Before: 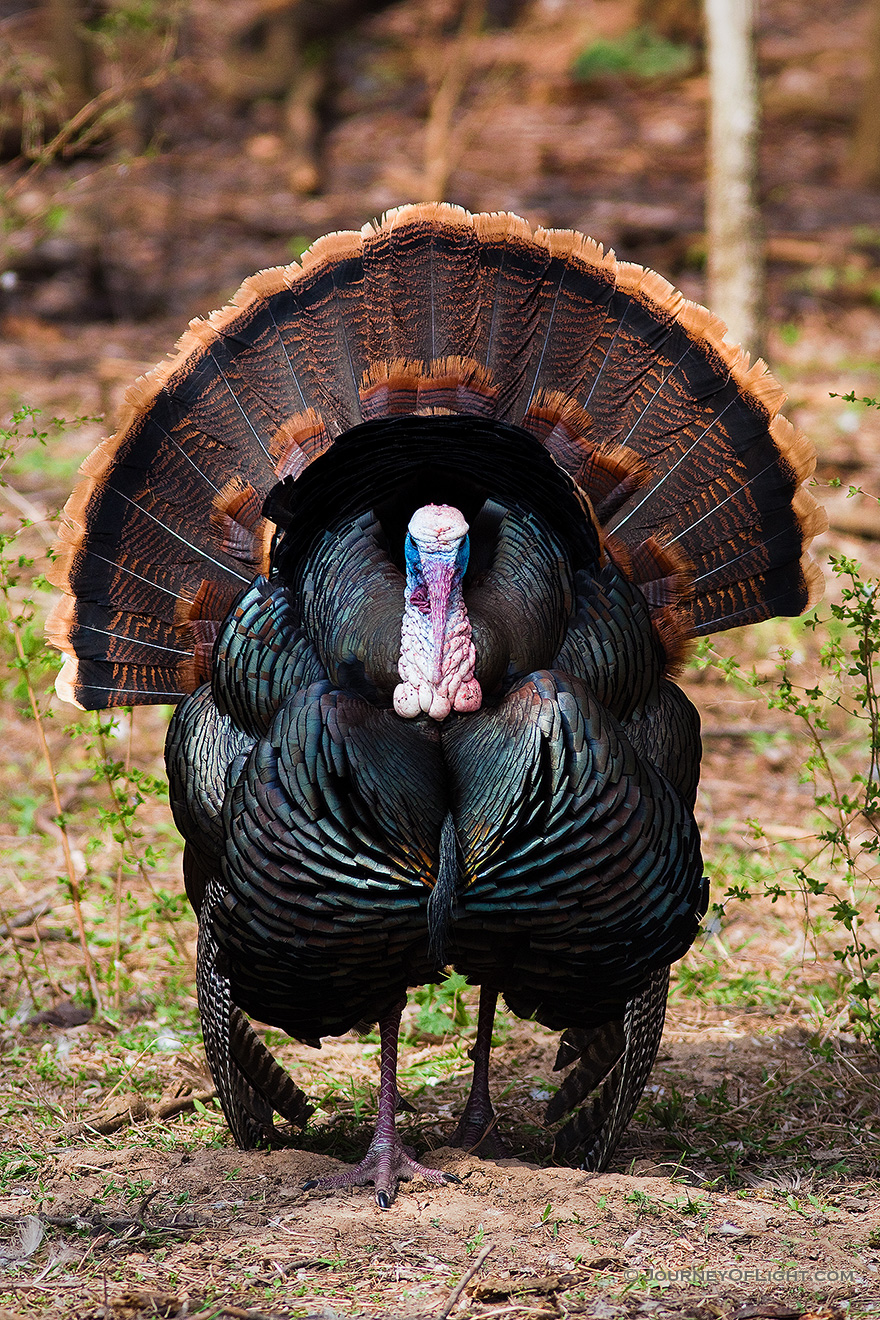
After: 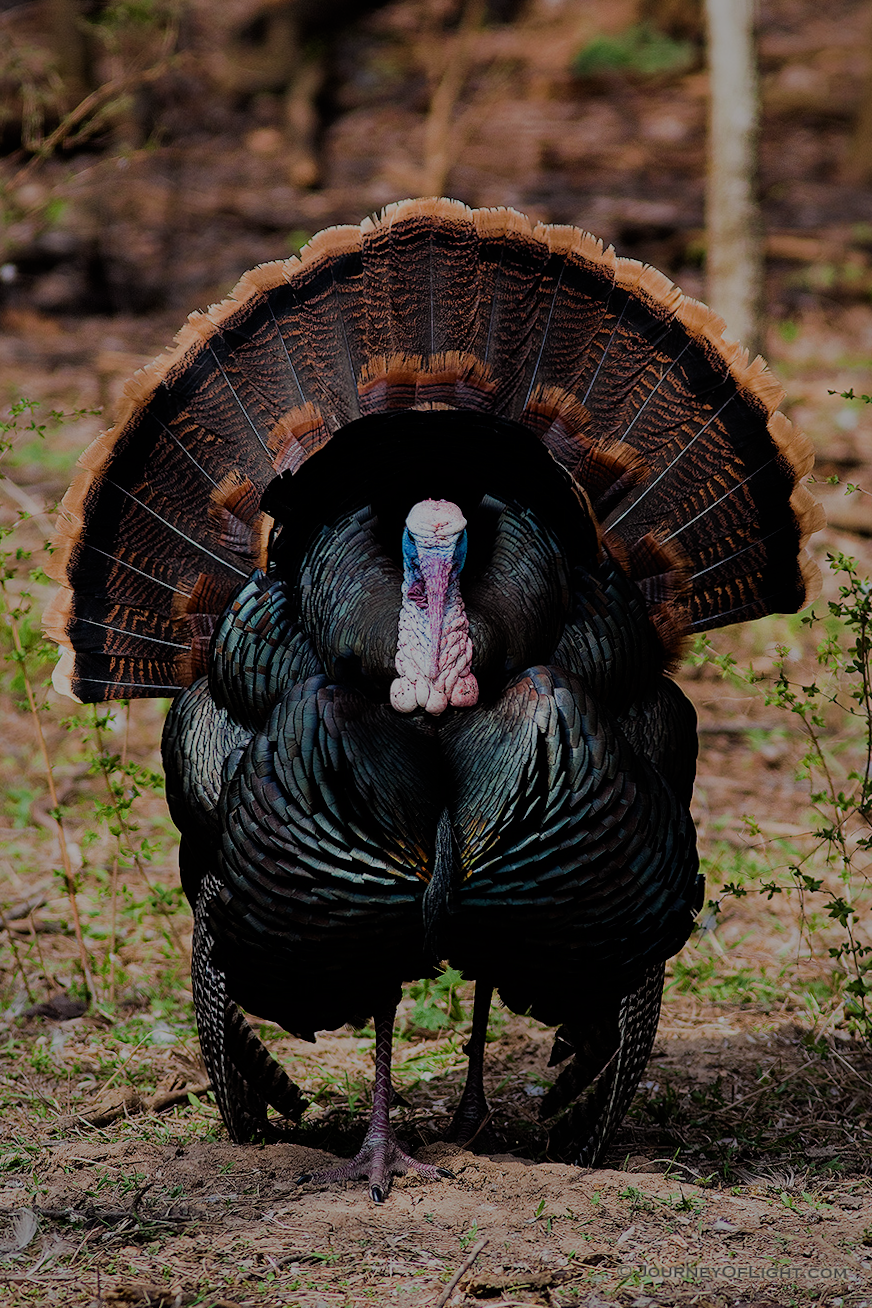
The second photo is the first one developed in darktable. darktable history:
exposure: exposure -0.967 EV, compensate highlight preservation false
crop and rotate: angle -0.338°
filmic rgb: black relative exposure -7.65 EV, white relative exposure 4.56 EV, hardness 3.61, iterations of high-quality reconstruction 0
